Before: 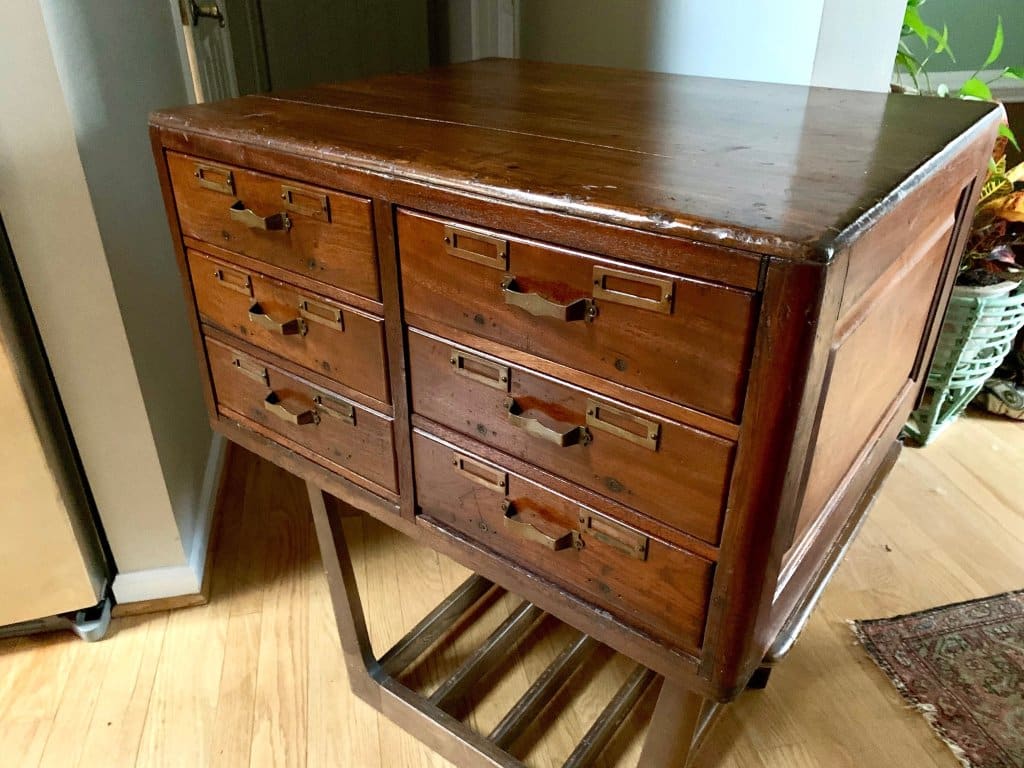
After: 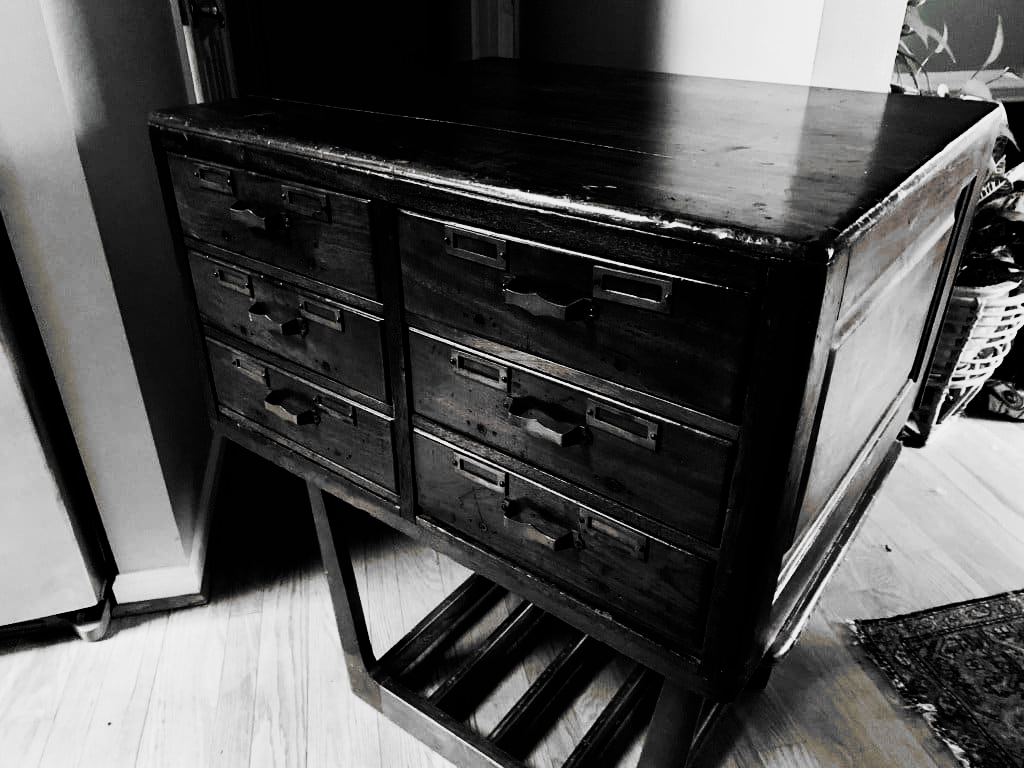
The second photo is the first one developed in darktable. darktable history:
color balance rgb: perceptual saturation grading › global saturation 20%, perceptual saturation grading › highlights -25.66%, perceptual saturation grading › shadows 49.381%, perceptual brilliance grading › highlights 3.973%, perceptual brilliance grading › mid-tones -17.895%, perceptual brilliance grading › shadows -41.907%
filmic rgb: black relative exposure -5.07 EV, white relative exposure 3.54 EV, hardness 3.18, contrast 1.412, highlights saturation mix -48.62%, add noise in highlights 0.001, preserve chrominance no, color science v3 (2019), use custom middle-gray values true, iterations of high-quality reconstruction 10, contrast in highlights soft
